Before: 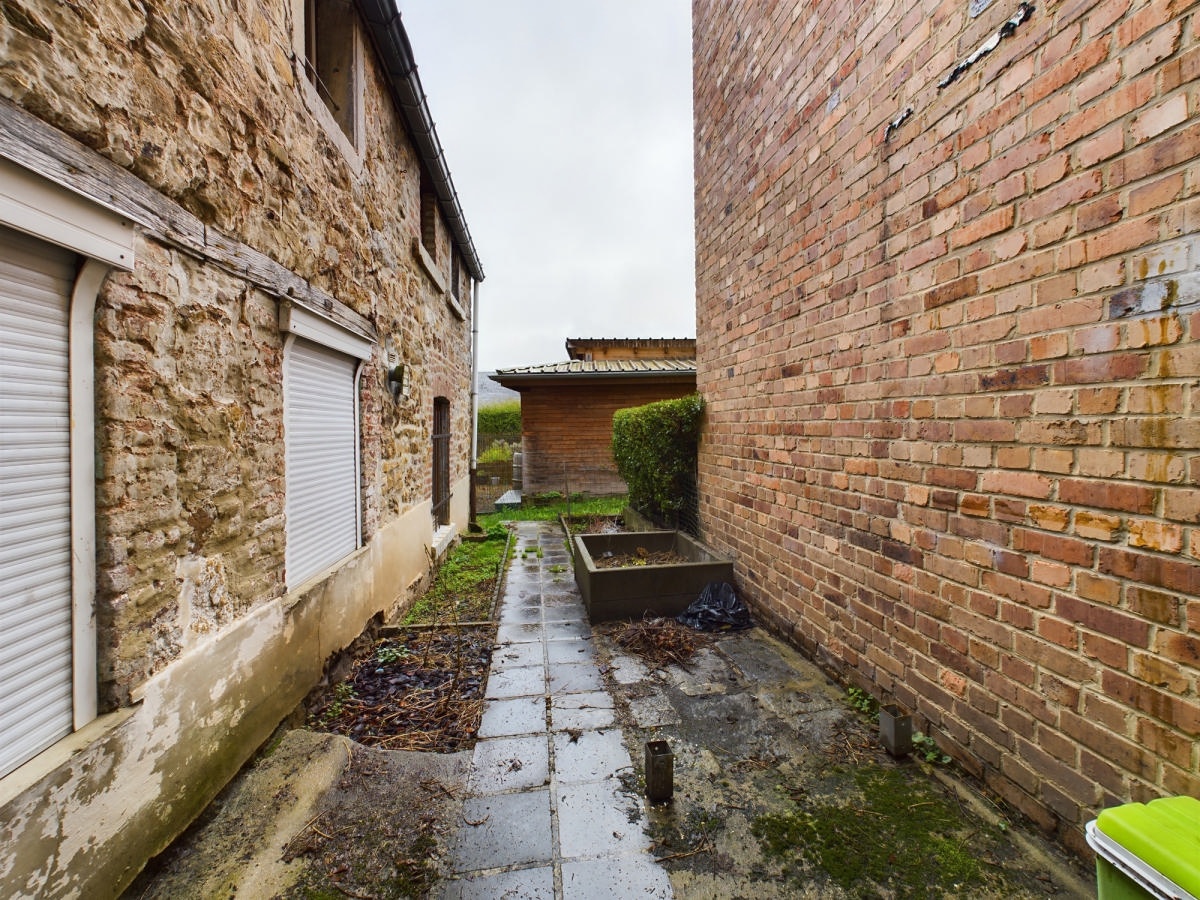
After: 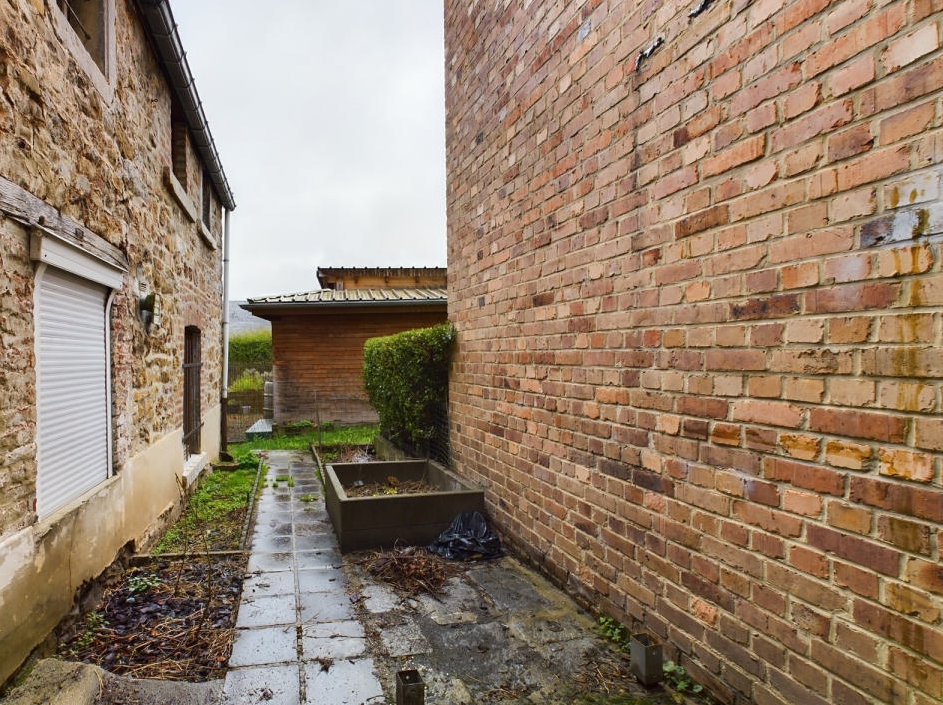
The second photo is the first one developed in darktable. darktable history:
crop and rotate: left 20.832%, top 7.981%, right 0.503%, bottom 13.607%
